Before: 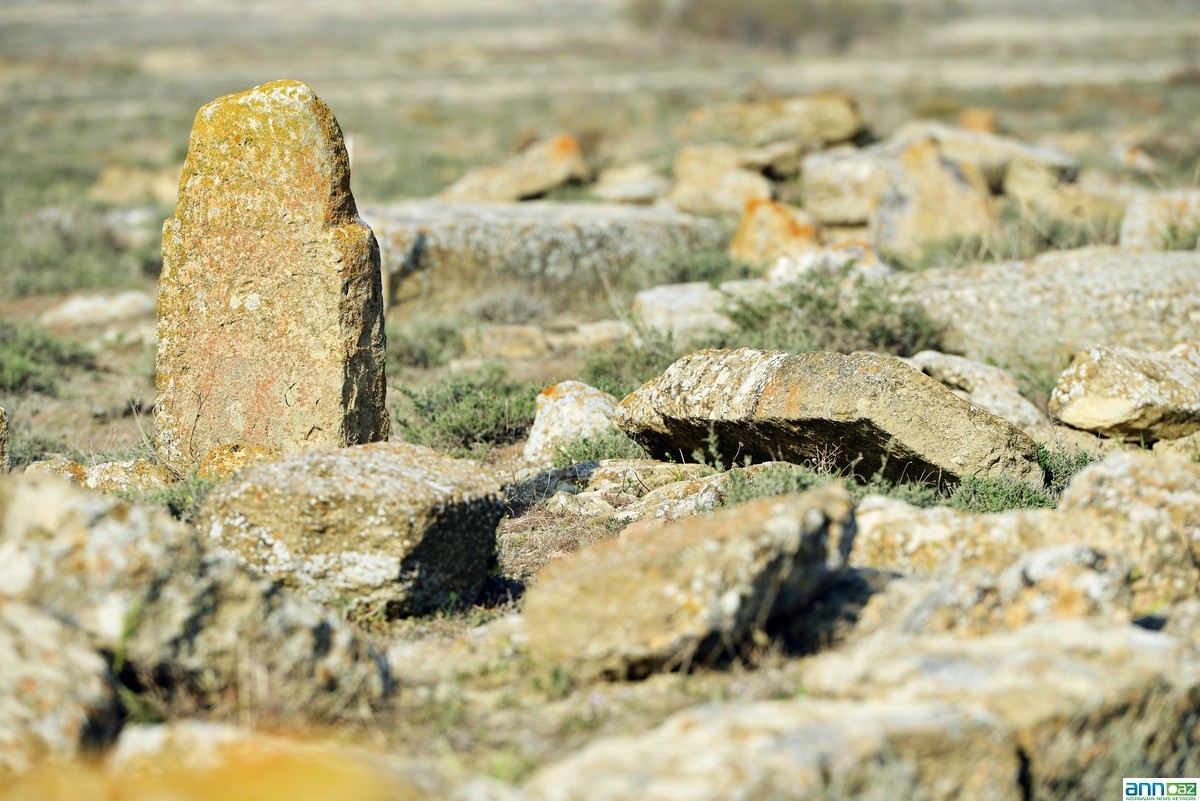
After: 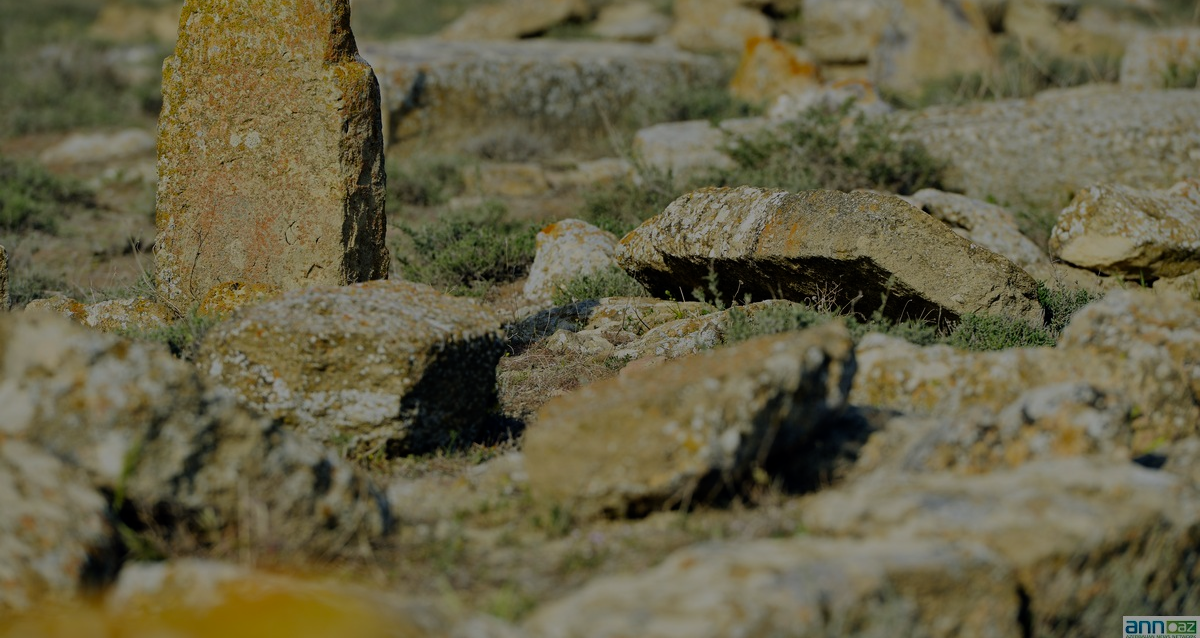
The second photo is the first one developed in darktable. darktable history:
color balance rgb: linear chroma grading › global chroma 15.312%, perceptual saturation grading › global saturation 0.345%, perceptual brilliance grading › global brilliance 11.626%, contrast 4.484%
crop and rotate: top 20.245%
exposure: black level correction 0, compensate exposure bias true, compensate highlight preservation false
